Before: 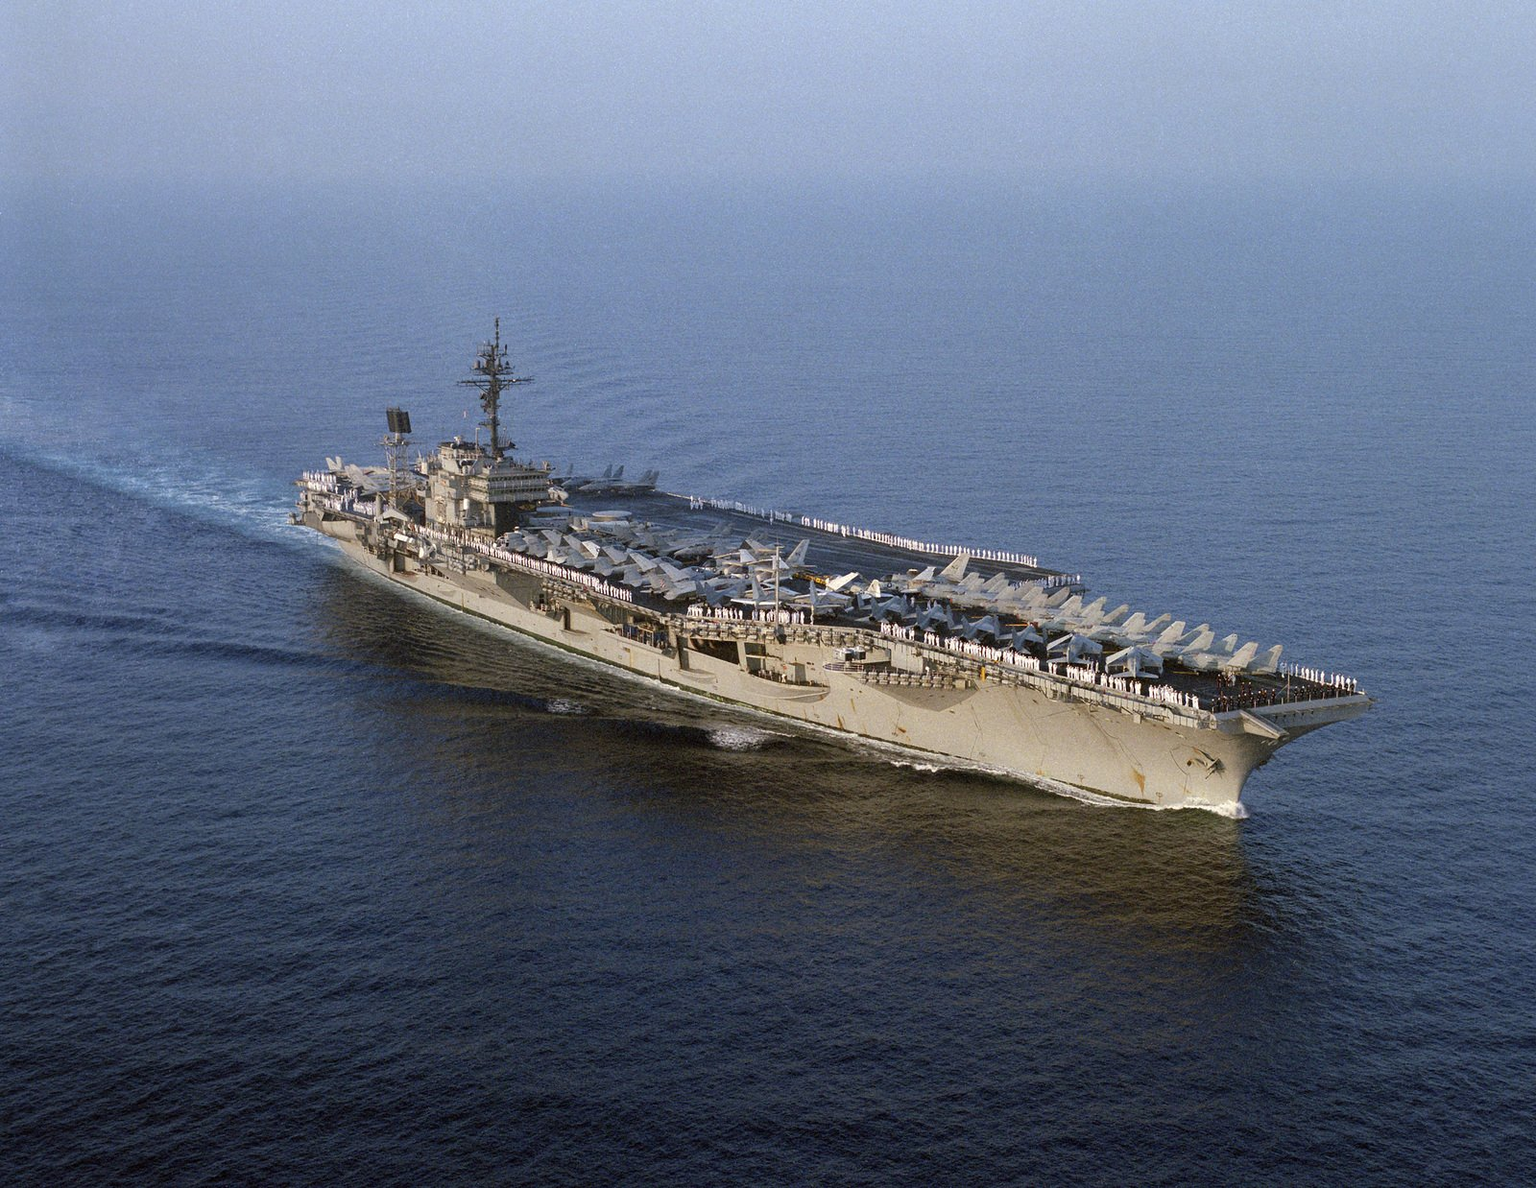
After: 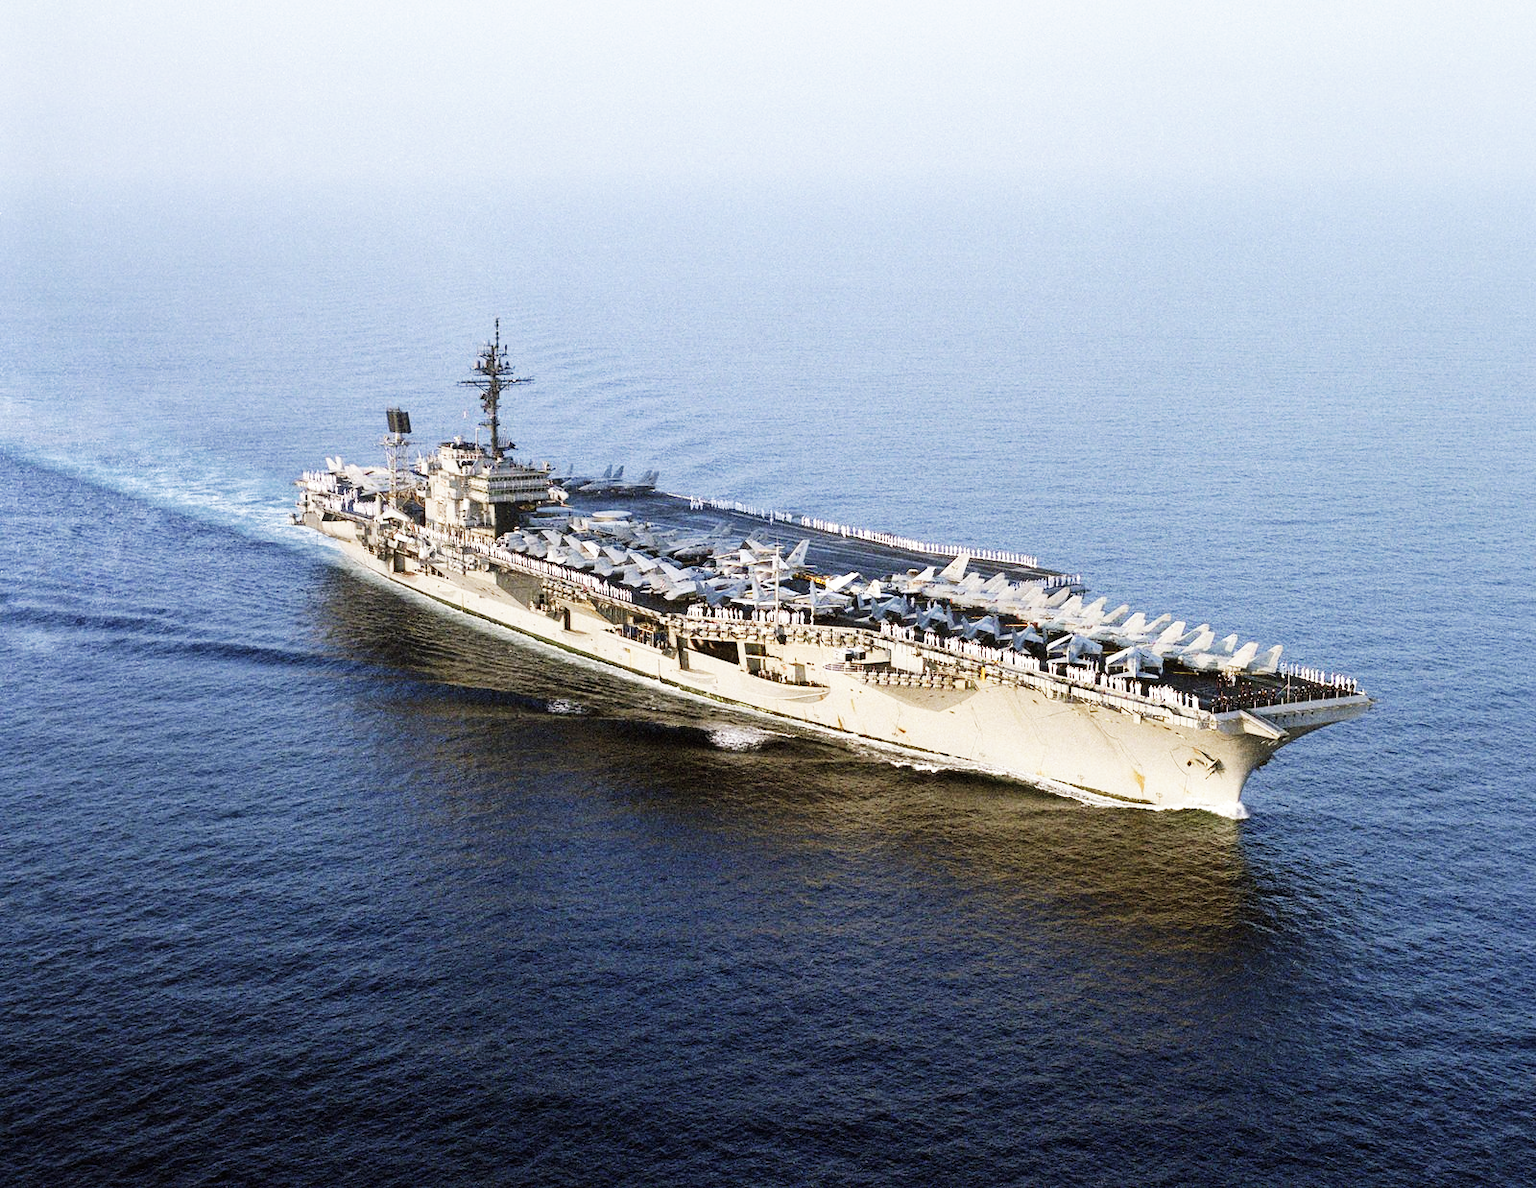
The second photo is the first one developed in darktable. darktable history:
color correction: saturation 0.85
base curve: curves: ch0 [(0, 0) (0.007, 0.004) (0.027, 0.03) (0.046, 0.07) (0.207, 0.54) (0.442, 0.872) (0.673, 0.972) (1, 1)], preserve colors none
